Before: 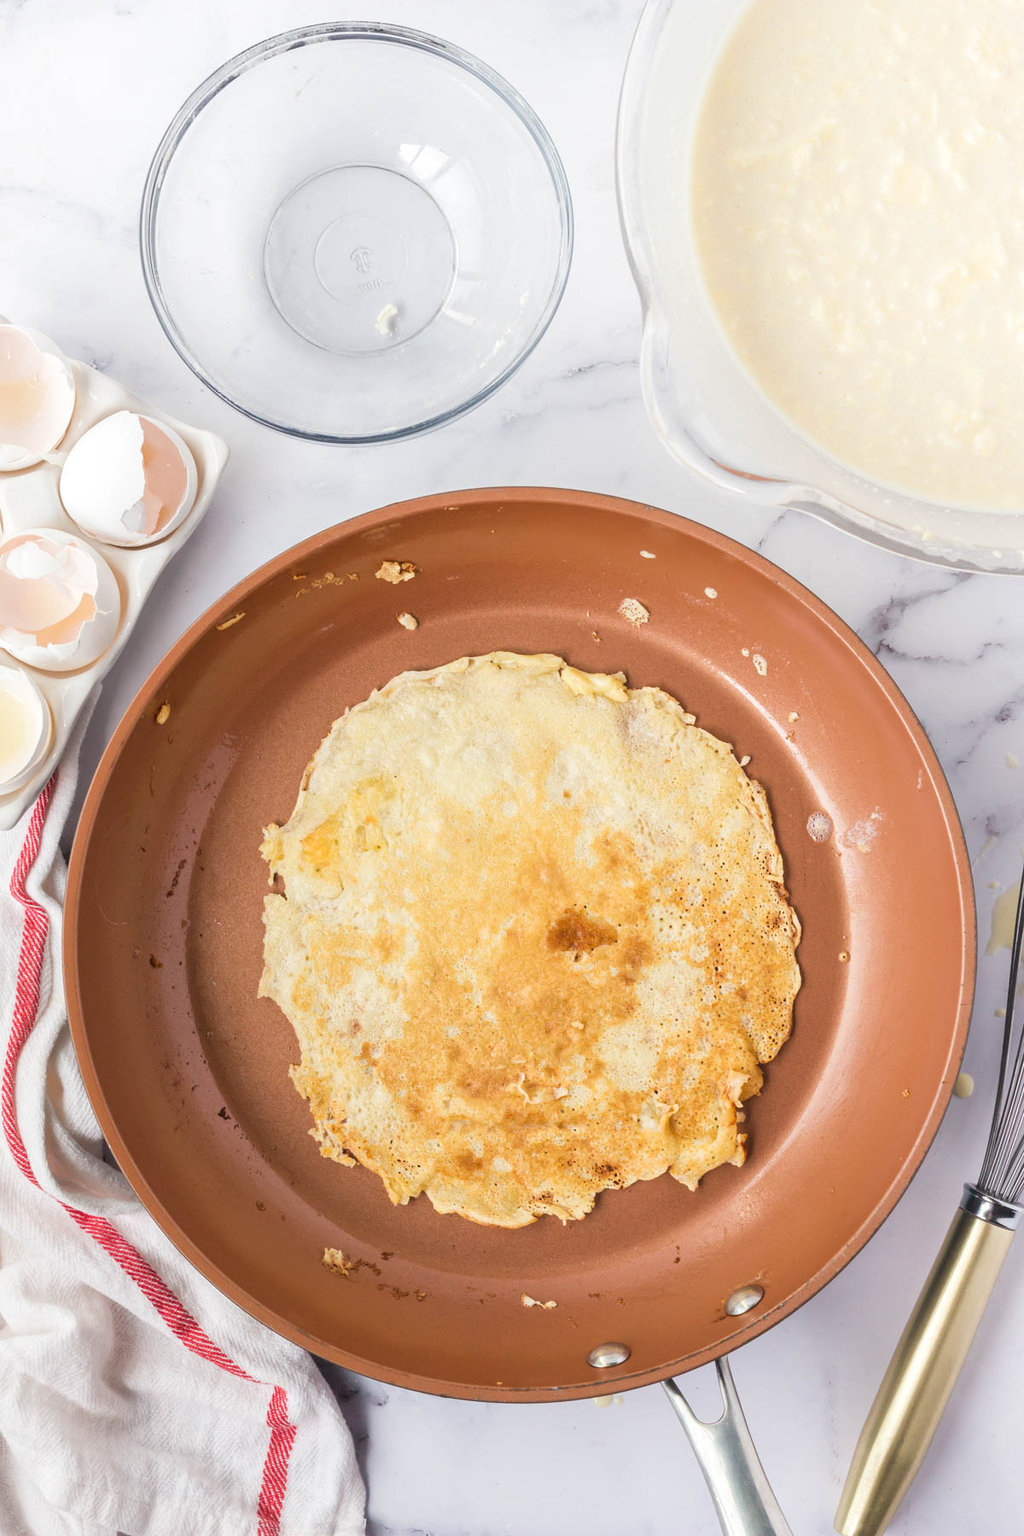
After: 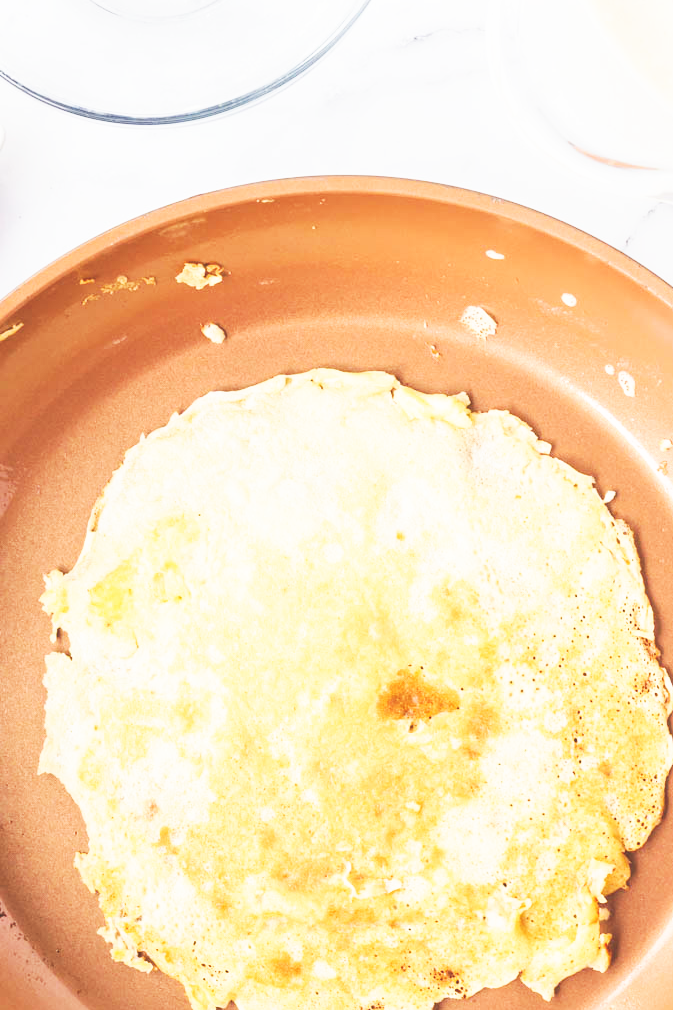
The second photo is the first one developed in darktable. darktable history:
exposure: black level correction -0.025, exposure -0.119 EV, compensate highlight preservation false
crop and rotate: left 22.039%, top 21.971%, right 21.876%, bottom 21.877%
base curve: curves: ch0 [(0, 0) (0.007, 0.004) (0.027, 0.03) (0.046, 0.07) (0.207, 0.54) (0.442, 0.872) (0.673, 0.972) (1, 1)], preserve colors none
